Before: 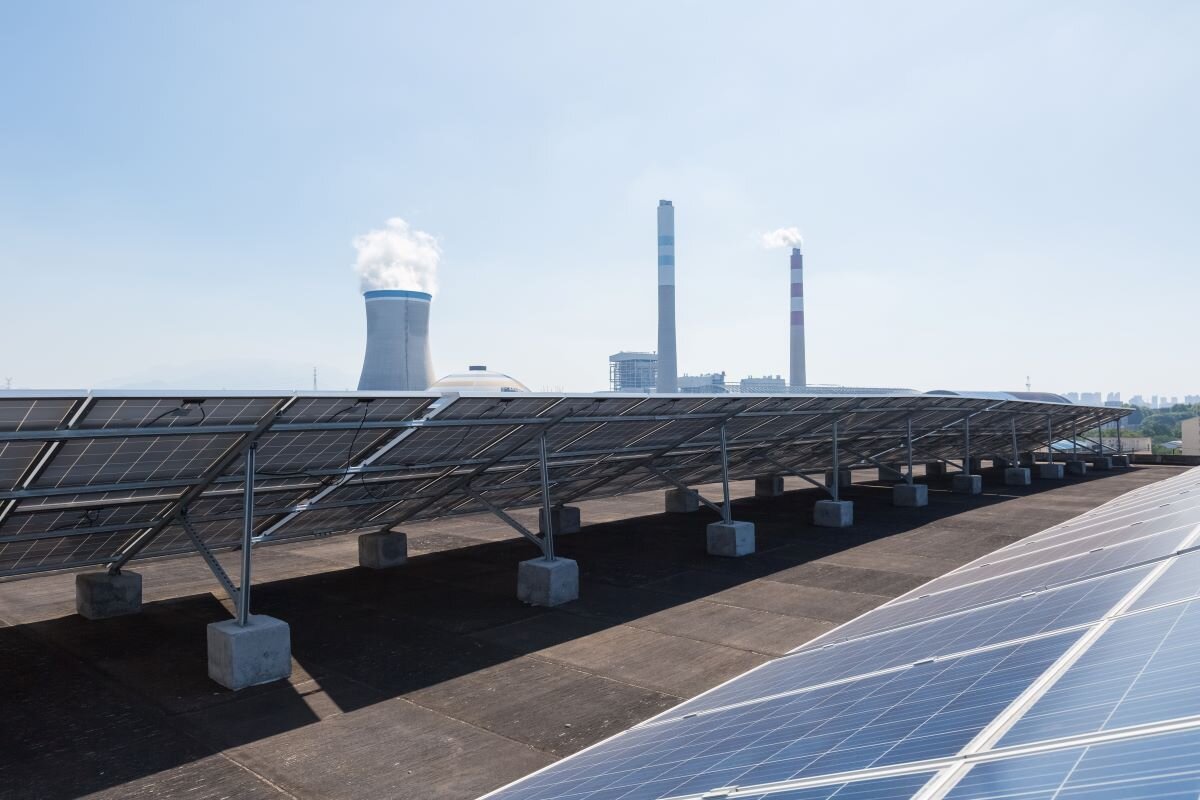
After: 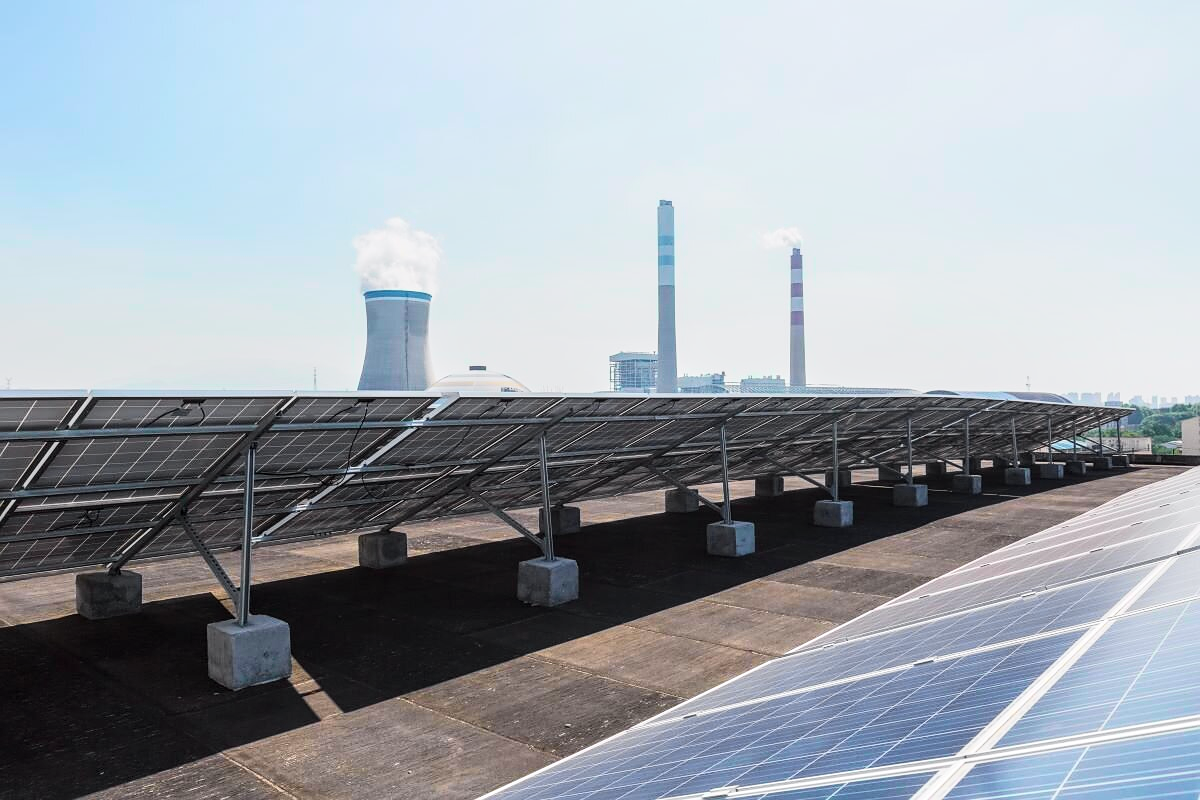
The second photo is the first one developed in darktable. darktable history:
local contrast: on, module defaults
tone curve: curves: ch0 [(0, 0) (0.131, 0.116) (0.316, 0.345) (0.501, 0.584) (0.629, 0.732) (0.812, 0.888) (1, 0.974)]; ch1 [(0, 0) (0.366, 0.367) (0.475, 0.453) (0.494, 0.497) (0.504, 0.503) (0.553, 0.584) (1, 1)]; ch2 [(0, 0) (0.333, 0.346) (0.375, 0.375) (0.424, 0.43) (0.476, 0.492) (0.502, 0.501) (0.533, 0.556) (0.566, 0.599) (0.614, 0.653) (1, 1)], color space Lab, independent channels, preserve colors none
sharpen: radius 1
